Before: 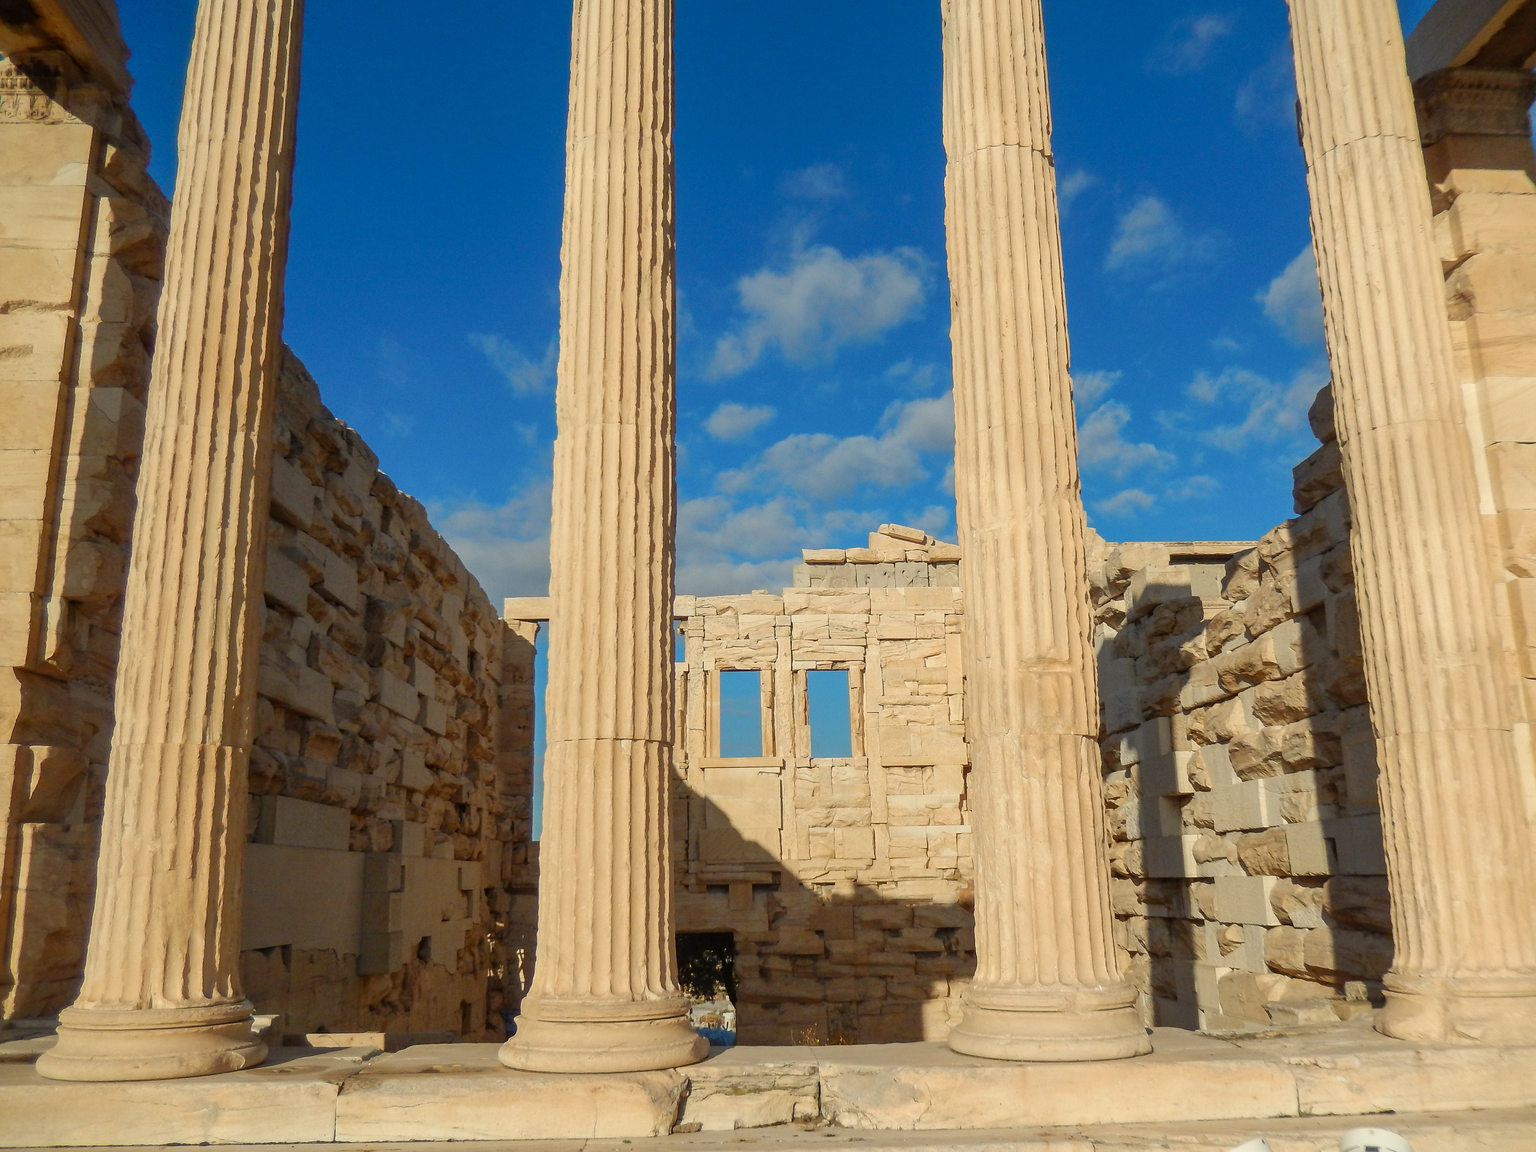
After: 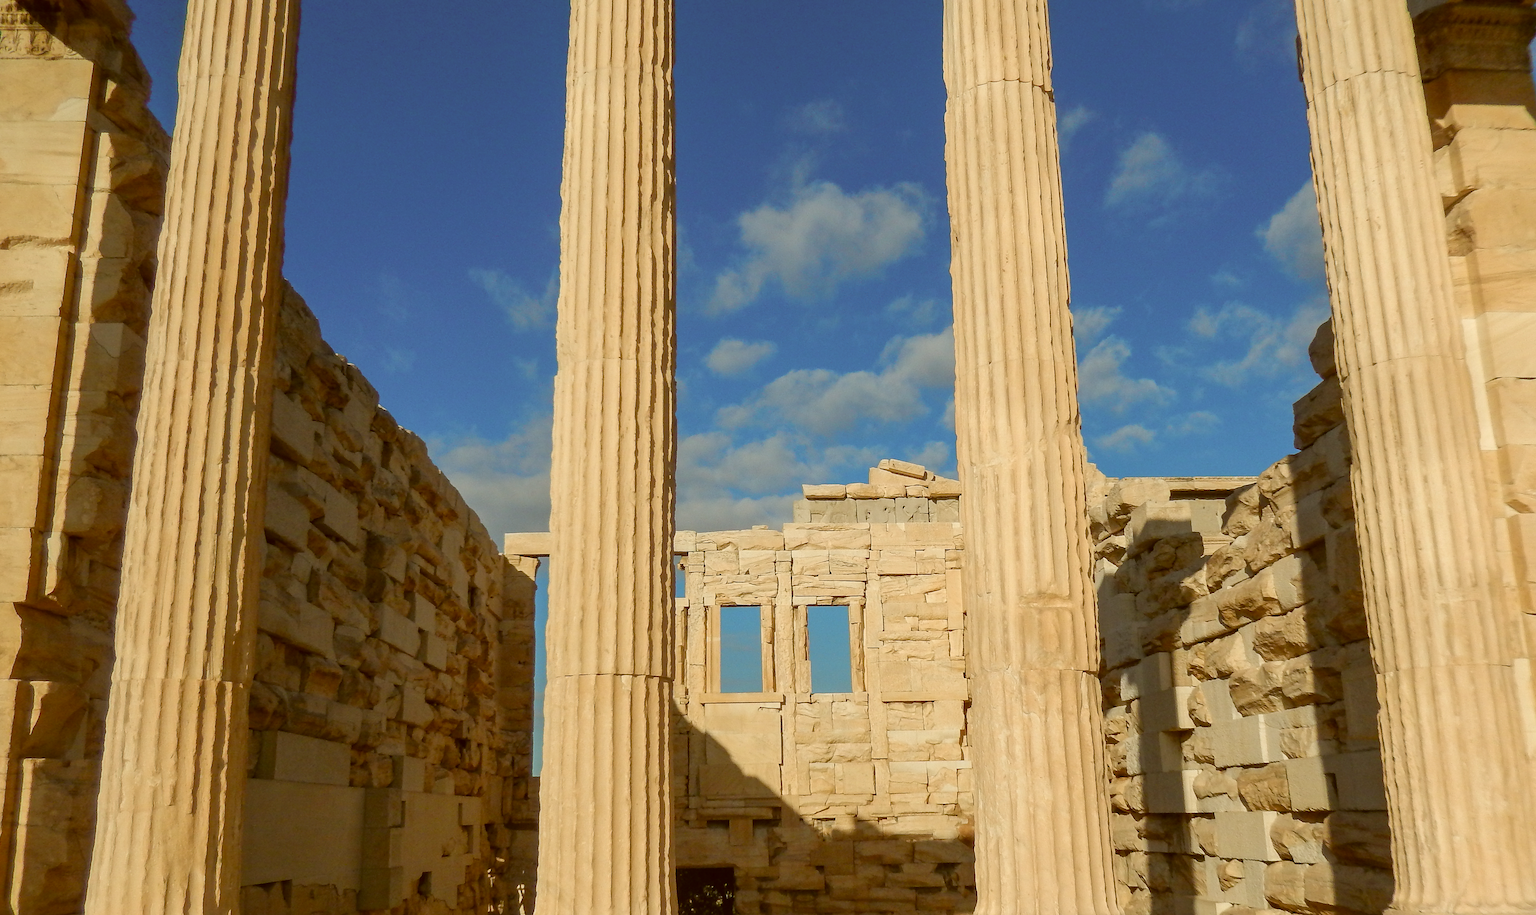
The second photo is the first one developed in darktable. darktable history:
color correction: highlights a* -0.474, highlights b* 0.153, shadows a* 4.26, shadows b* 20.14
crop and rotate: top 5.65%, bottom 14.852%
